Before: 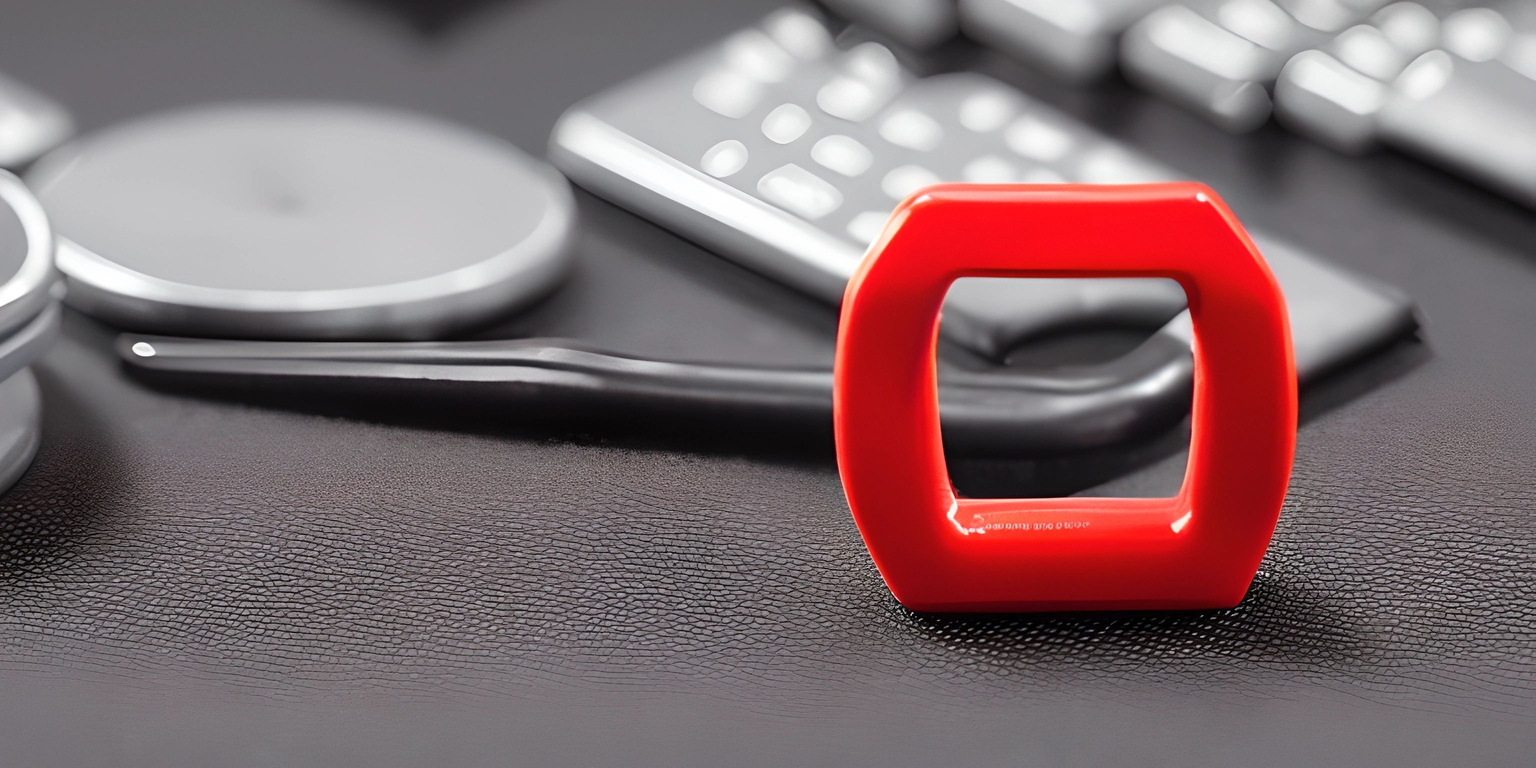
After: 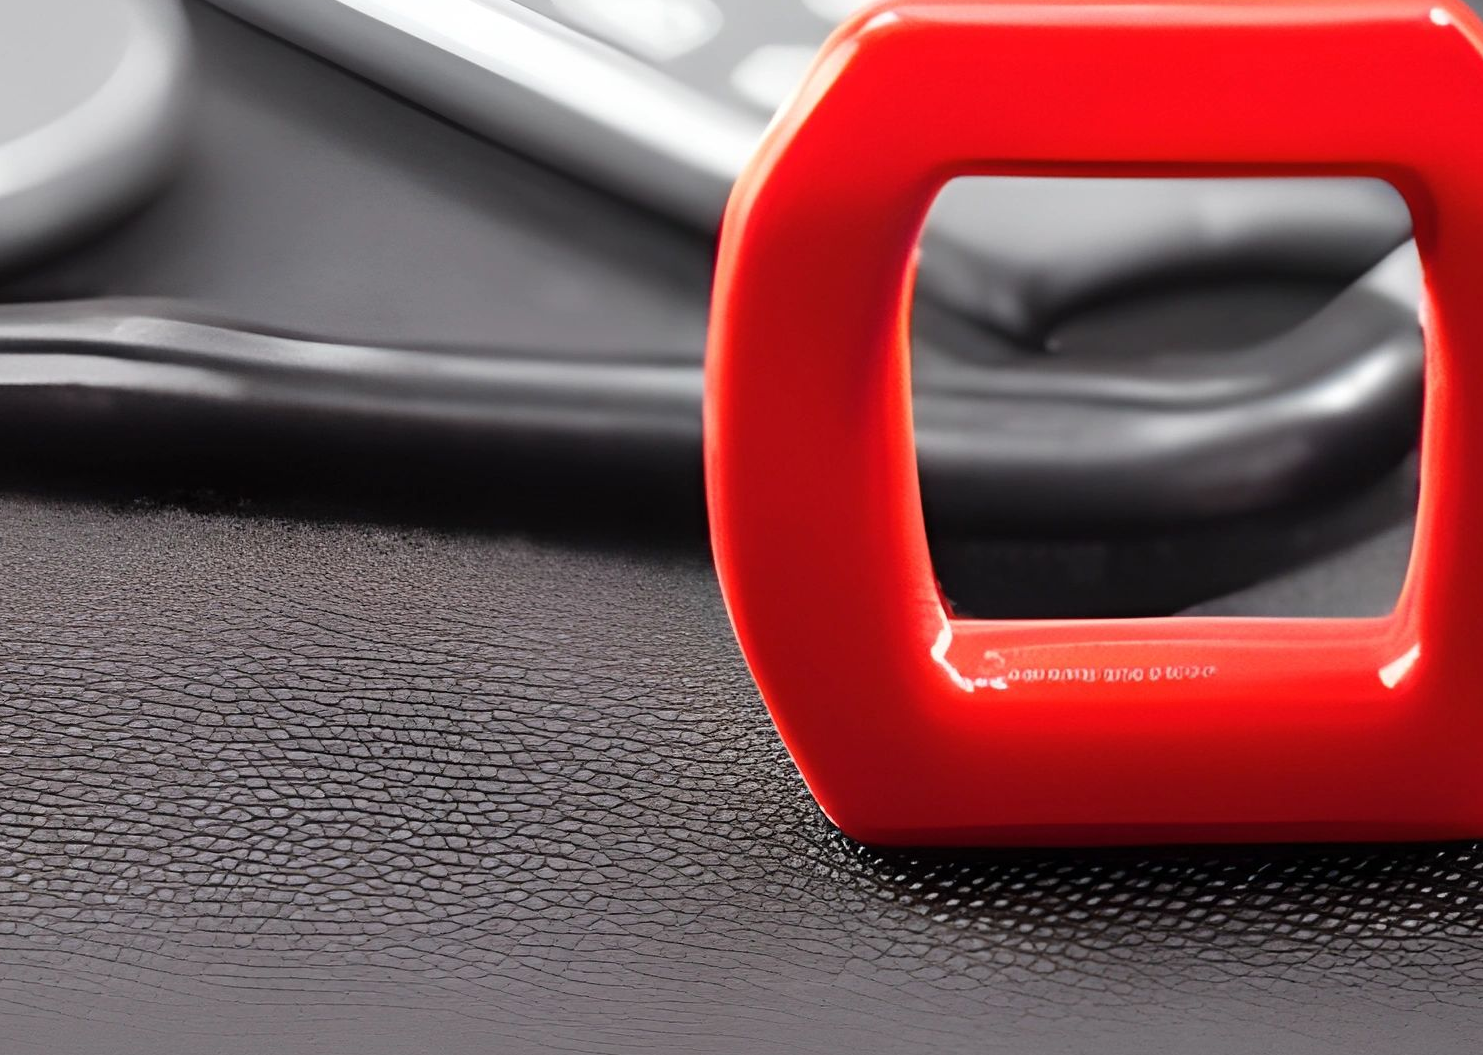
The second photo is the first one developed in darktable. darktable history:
white balance: red 1, blue 1
crop: left 31.379%, top 24.658%, right 20.326%, bottom 6.628%
